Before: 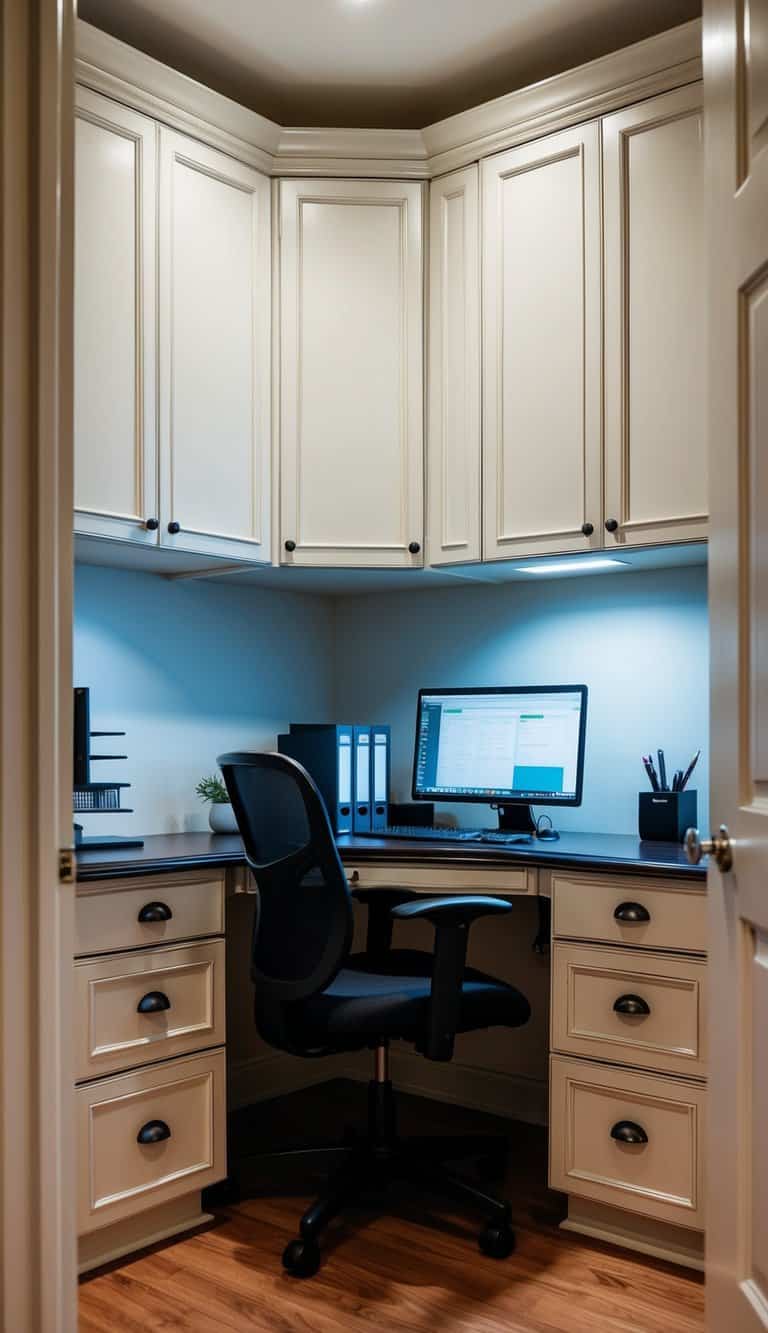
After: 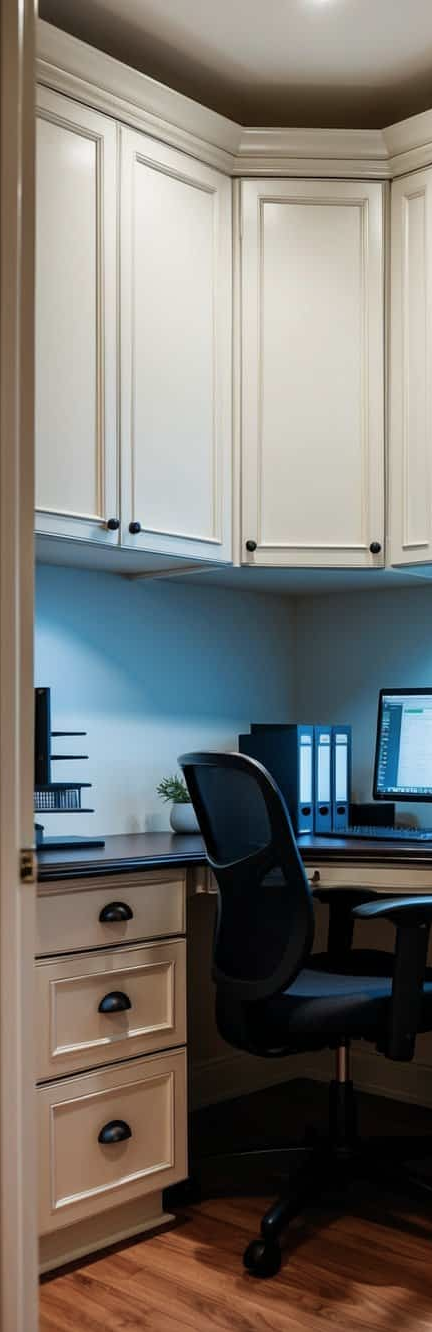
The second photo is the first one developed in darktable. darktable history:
crop: left 5.114%, right 38.589%
color balance: input saturation 100.43%, contrast fulcrum 14.22%, output saturation 70.41%
color balance rgb: perceptual saturation grading › global saturation 25%, global vibrance 20%
